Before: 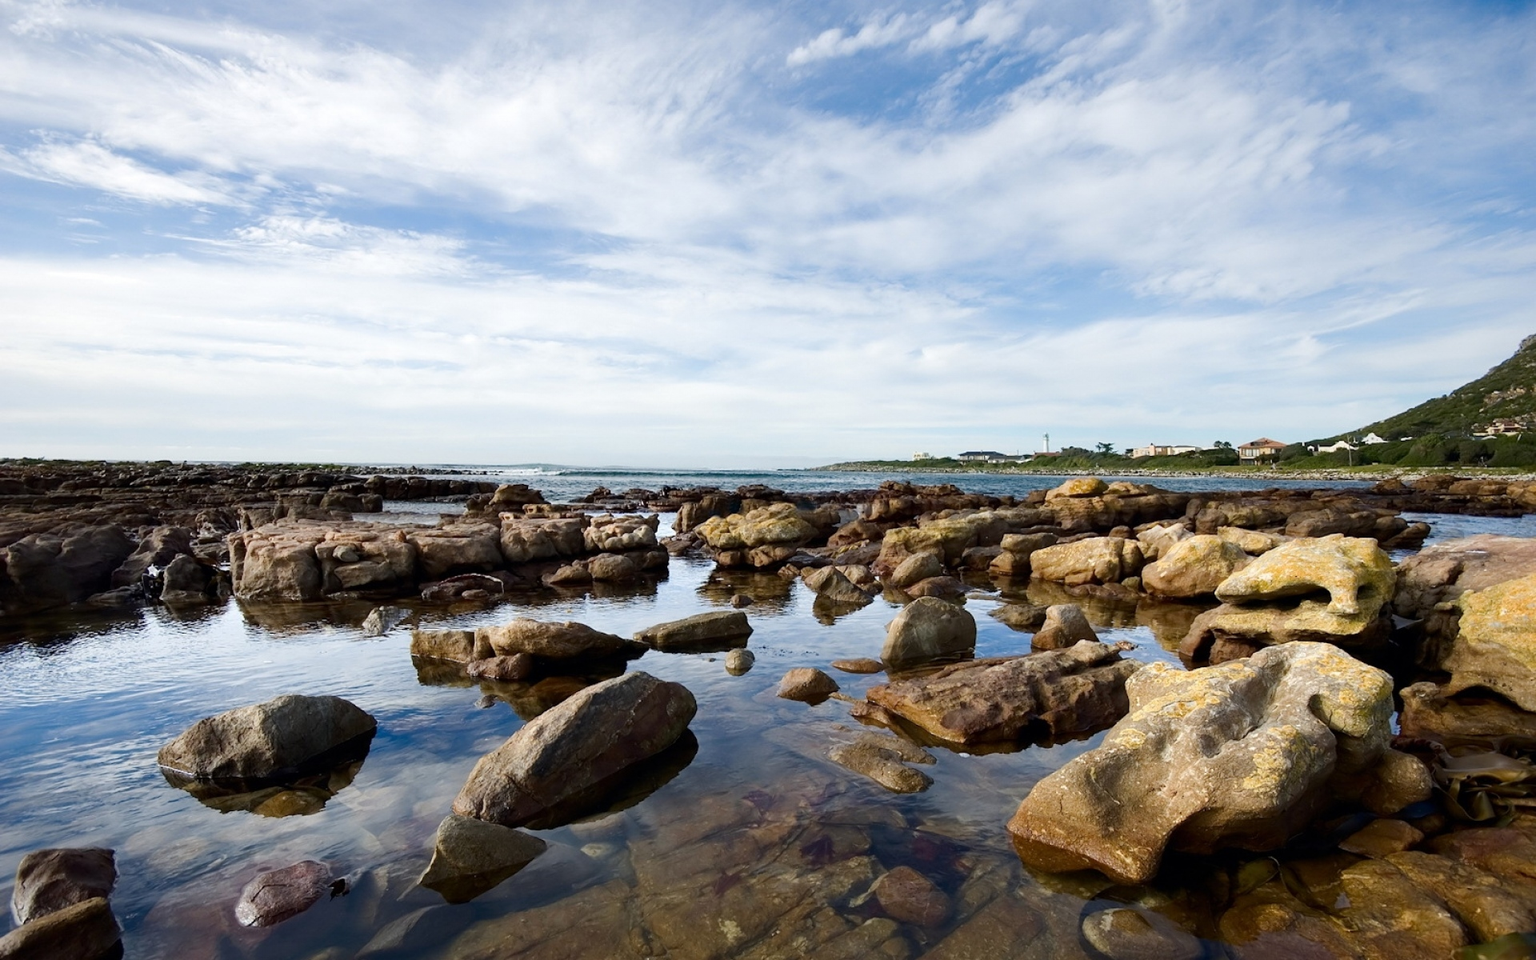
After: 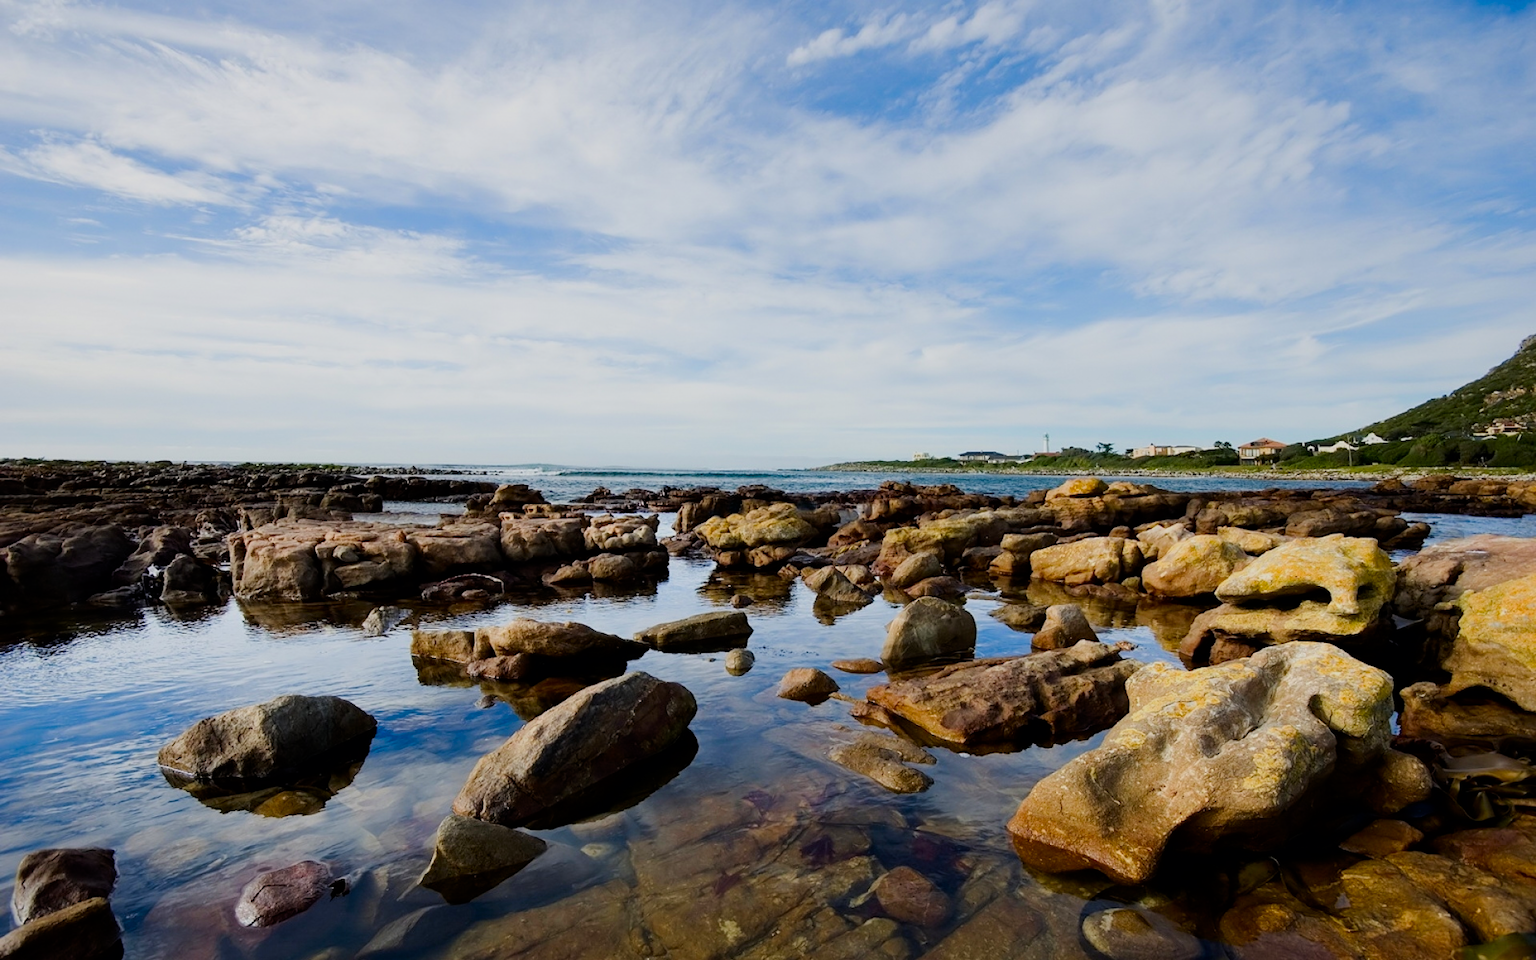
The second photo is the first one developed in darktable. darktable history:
contrast brightness saturation: brightness -0.02, saturation 0.35
filmic rgb: hardness 4.17
